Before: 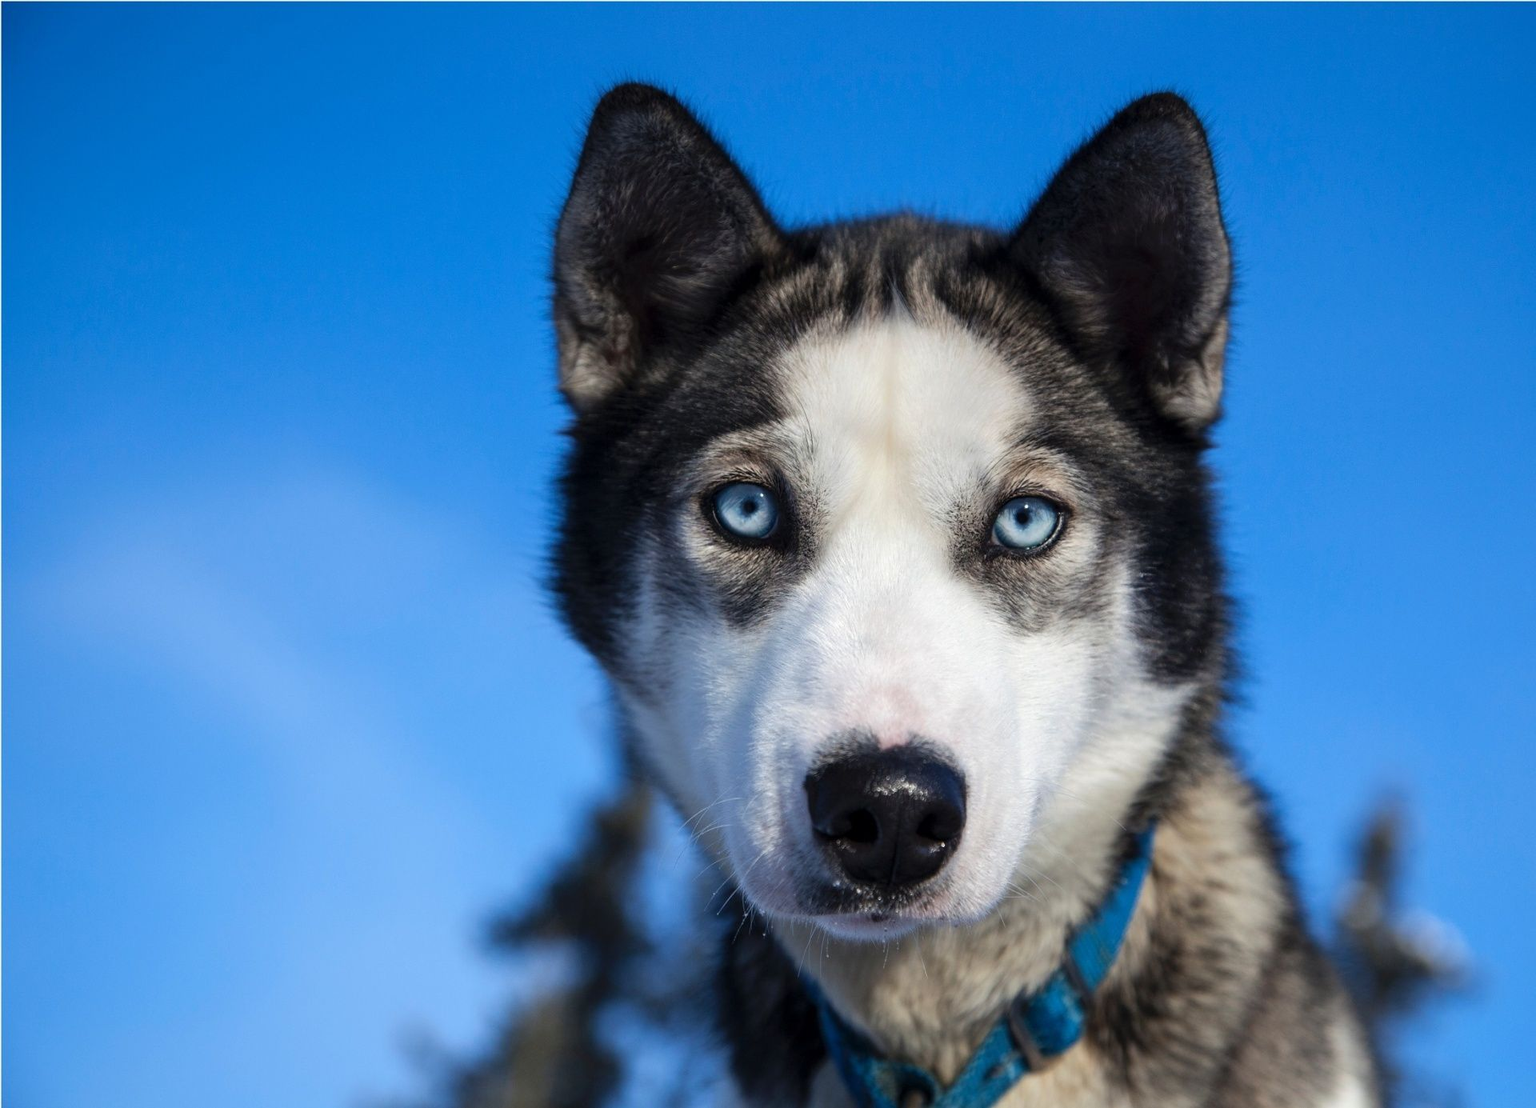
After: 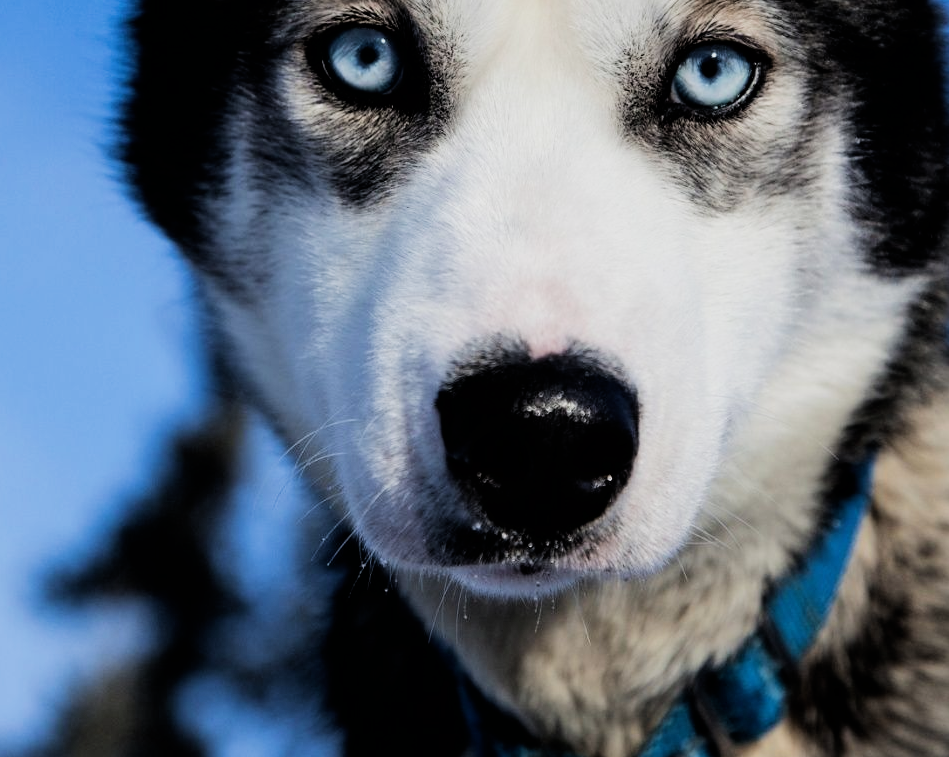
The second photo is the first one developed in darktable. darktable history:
crop: left 29.672%, top 41.786%, right 20.851%, bottom 3.487%
filmic rgb: black relative exposure -5 EV, hardness 2.88, contrast 1.4, highlights saturation mix -30%
